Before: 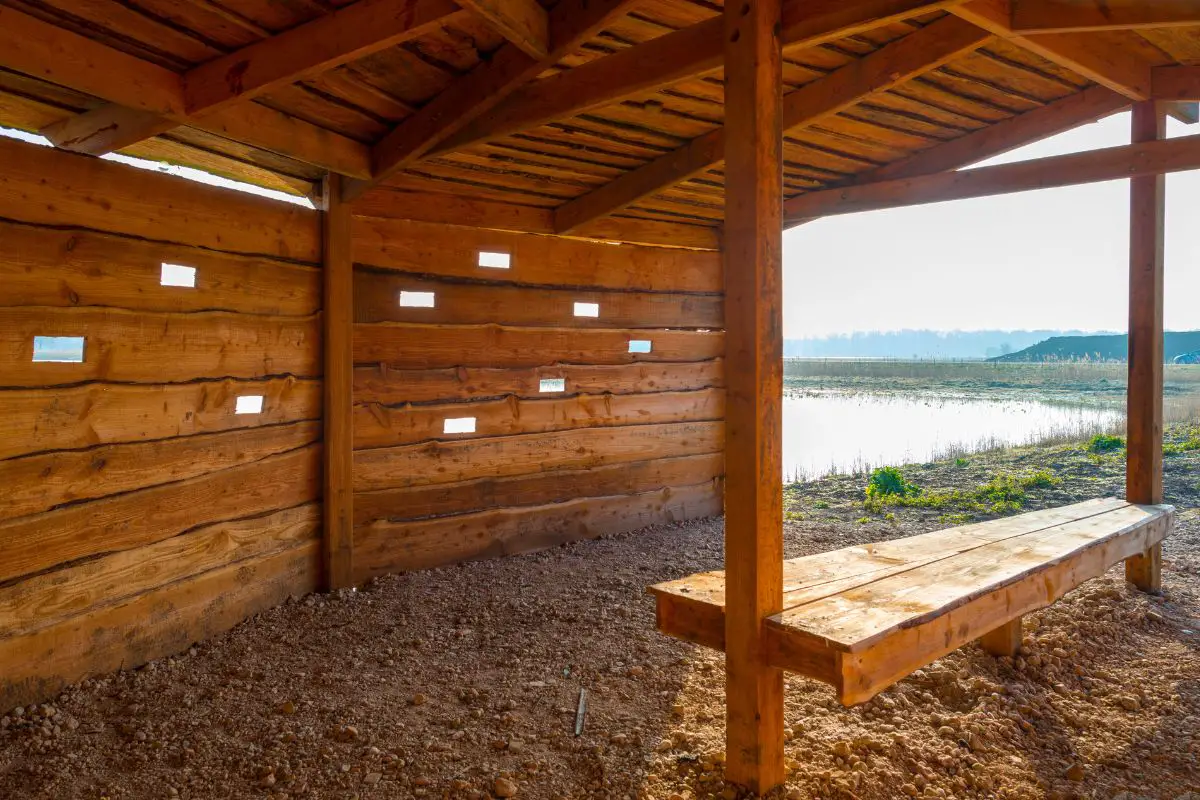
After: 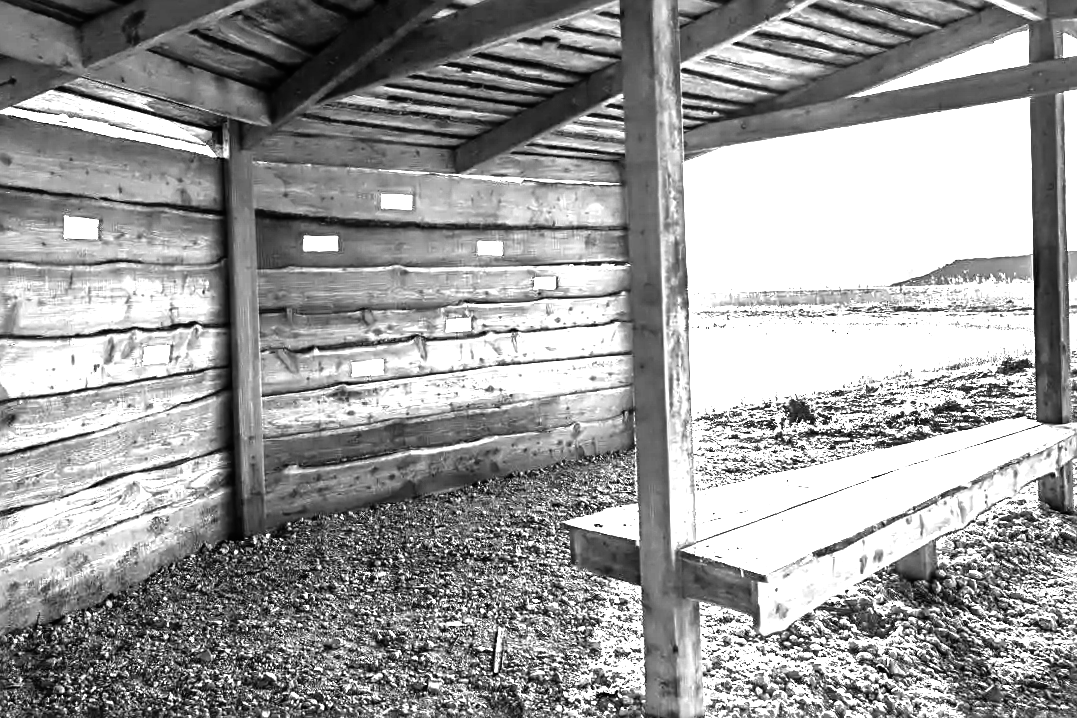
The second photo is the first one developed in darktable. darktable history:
white balance: red 1.127, blue 0.943
color zones: curves: ch0 [(0.018, 0.548) (0.224, 0.64) (0.425, 0.447) (0.675, 0.575) (0.732, 0.579)]; ch1 [(0.066, 0.487) (0.25, 0.5) (0.404, 0.43) (0.75, 0.421) (0.956, 0.421)]; ch2 [(0.044, 0.561) (0.215, 0.465) (0.399, 0.544) (0.465, 0.548) (0.614, 0.447) (0.724, 0.43) (0.882, 0.623) (0.956, 0.632)]
sharpen: radius 3.119
color balance: mode lift, gamma, gain (sRGB), lift [1.014, 0.966, 0.918, 0.87], gamma [0.86, 0.734, 0.918, 0.976], gain [1.063, 1.13, 1.063, 0.86]
monochrome: a 16.01, b -2.65, highlights 0.52
shadows and highlights: shadows 37.27, highlights -28.18, soften with gaussian
exposure: black level correction 0, exposure 1 EV, compensate exposure bias true, compensate highlight preservation false
crop and rotate: angle 1.96°, left 5.673%, top 5.673%
